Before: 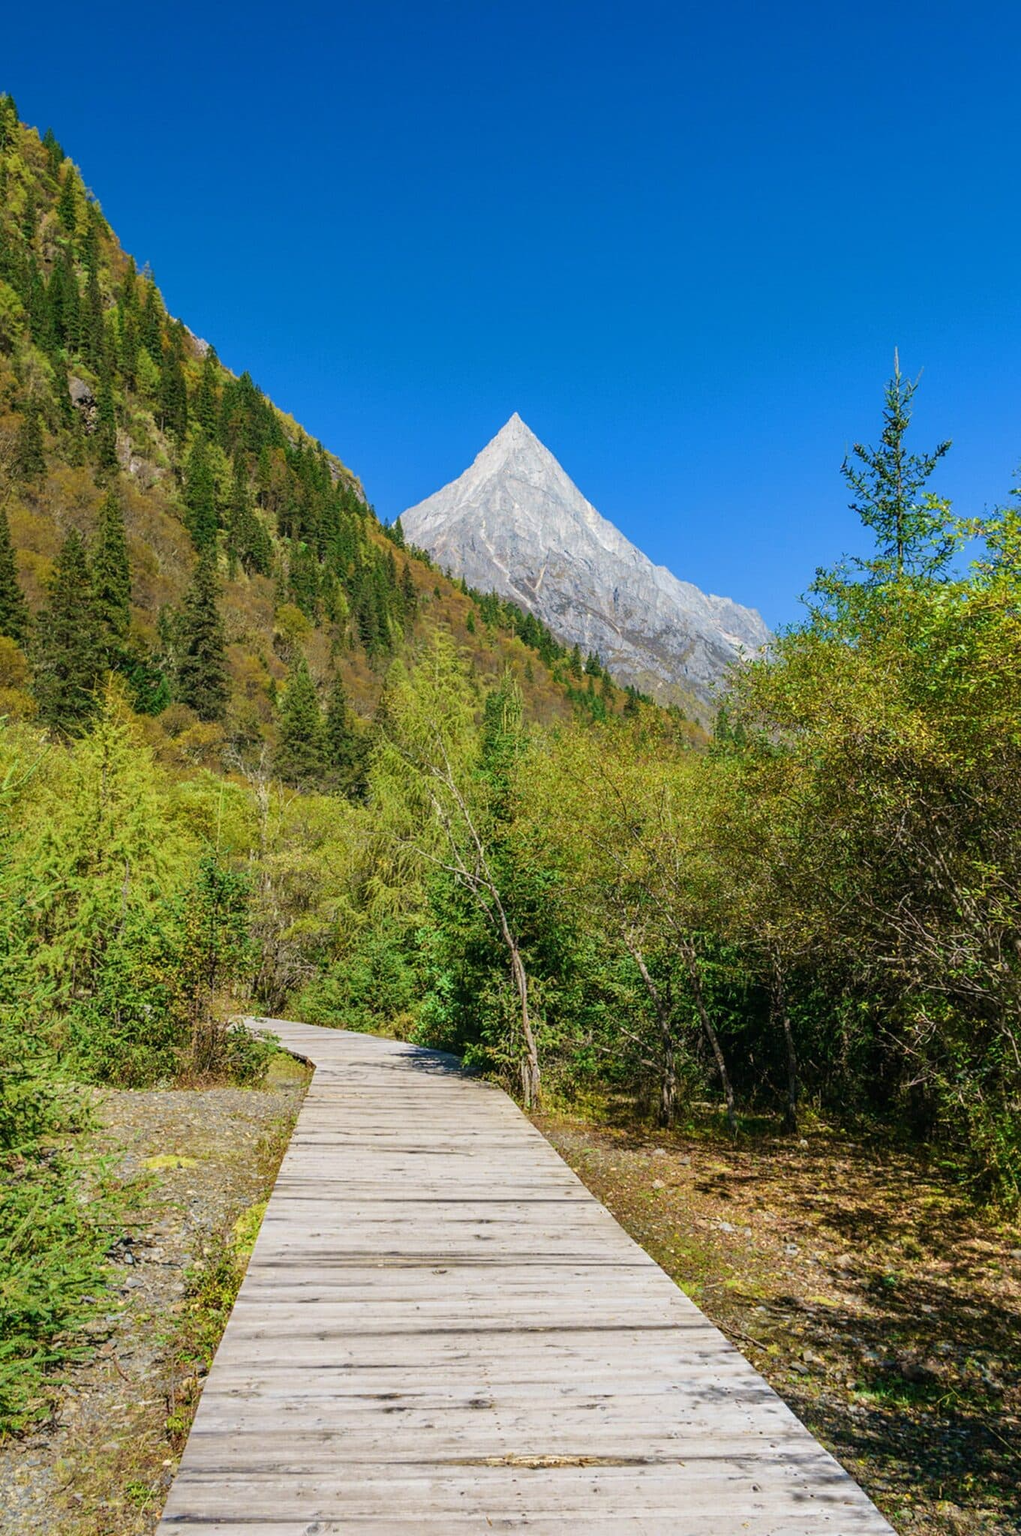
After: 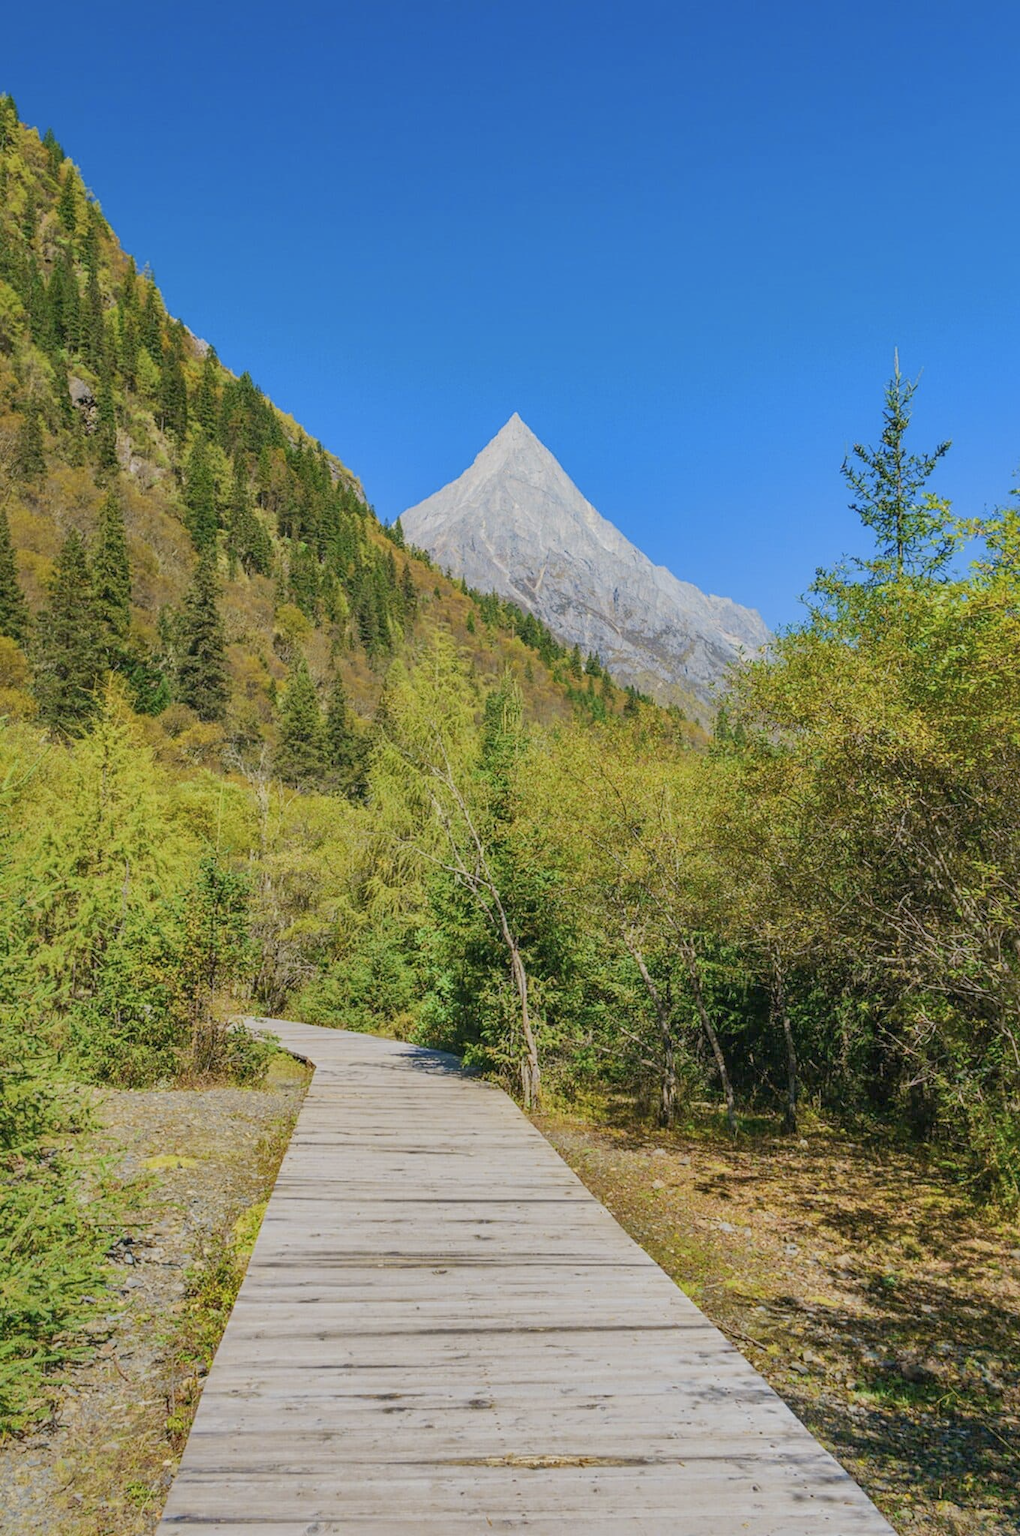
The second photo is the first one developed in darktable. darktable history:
color balance: contrast -15%
shadows and highlights: on, module defaults
base curve: curves: ch0 [(0, 0) (0.262, 0.32) (0.722, 0.705) (1, 1)]
color contrast: green-magenta contrast 0.81
